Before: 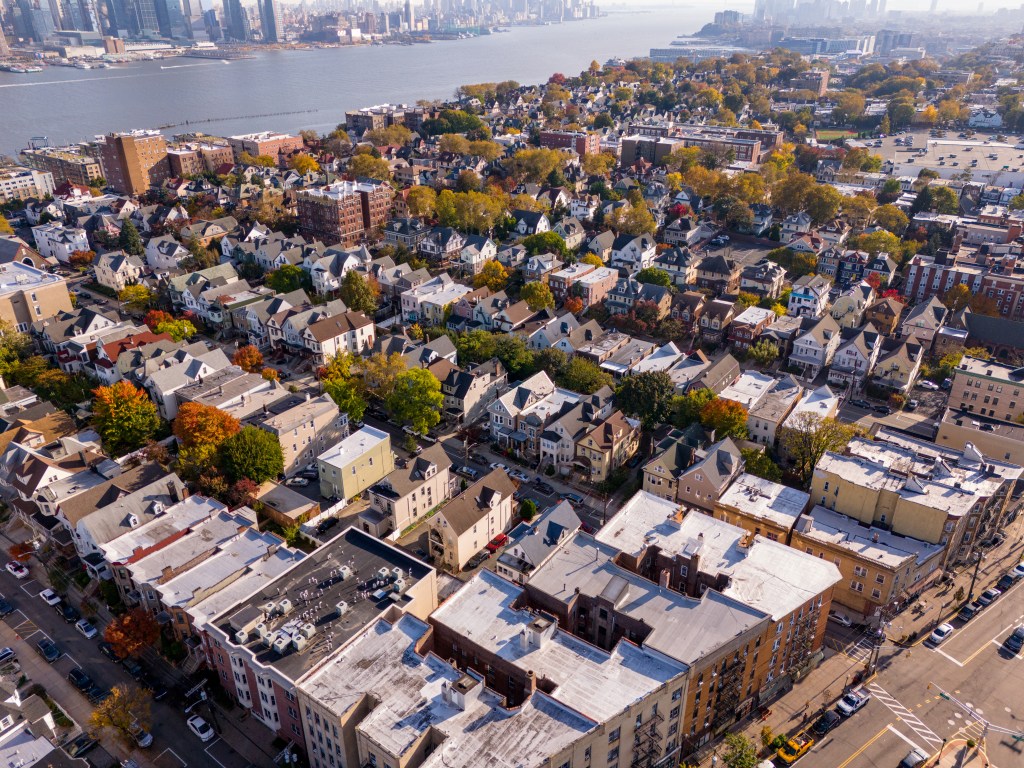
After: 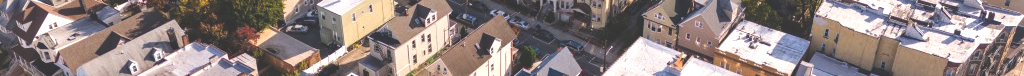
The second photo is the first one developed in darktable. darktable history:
exposure: black level correction -0.041, exposure 0.064 EV, compensate highlight preservation false
tone equalizer: -8 EV -0.417 EV, -7 EV -0.389 EV, -6 EV -0.333 EV, -5 EV -0.222 EV, -3 EV 0.222 EV, -2 EV 0.333 EV, -1 EV 0.389 EV, +0 EV 0.417 EV, edges refinement/feathering 500, mask exposure compensation -1.57 EV, preserve details no
crop and rotate: top 59.084%, bottom 30.916%
